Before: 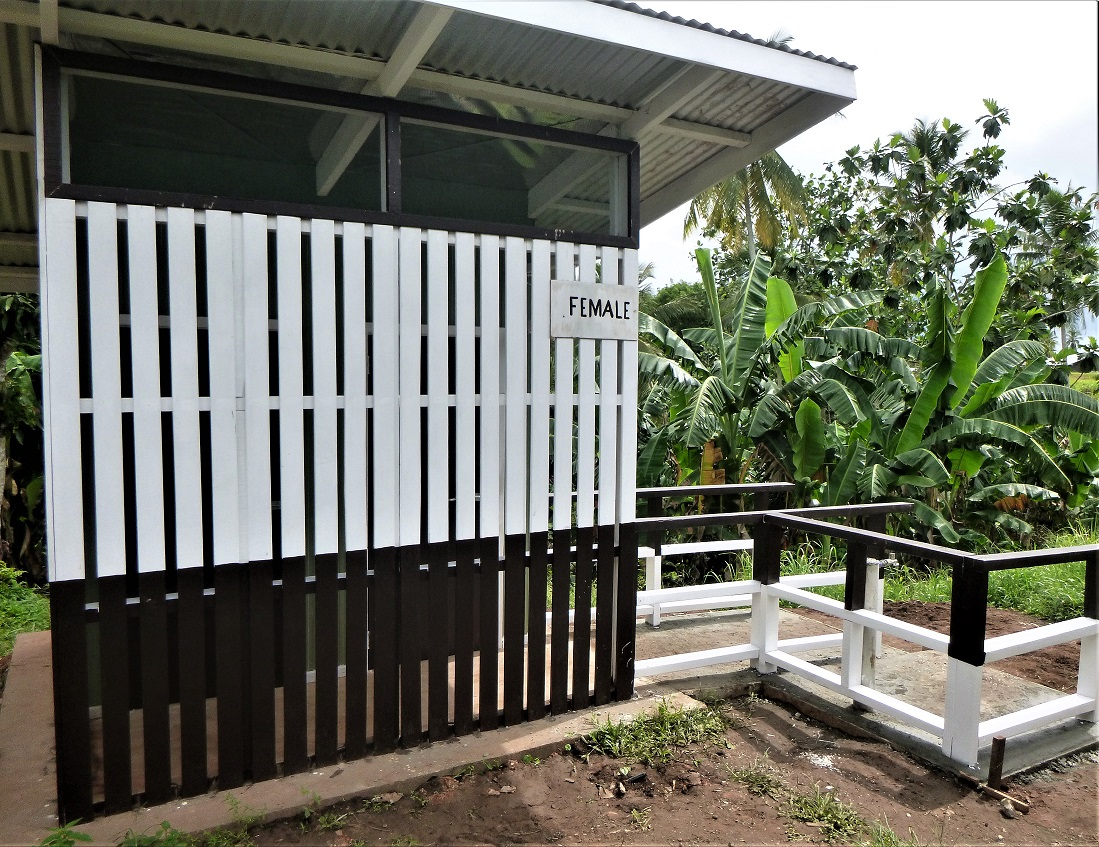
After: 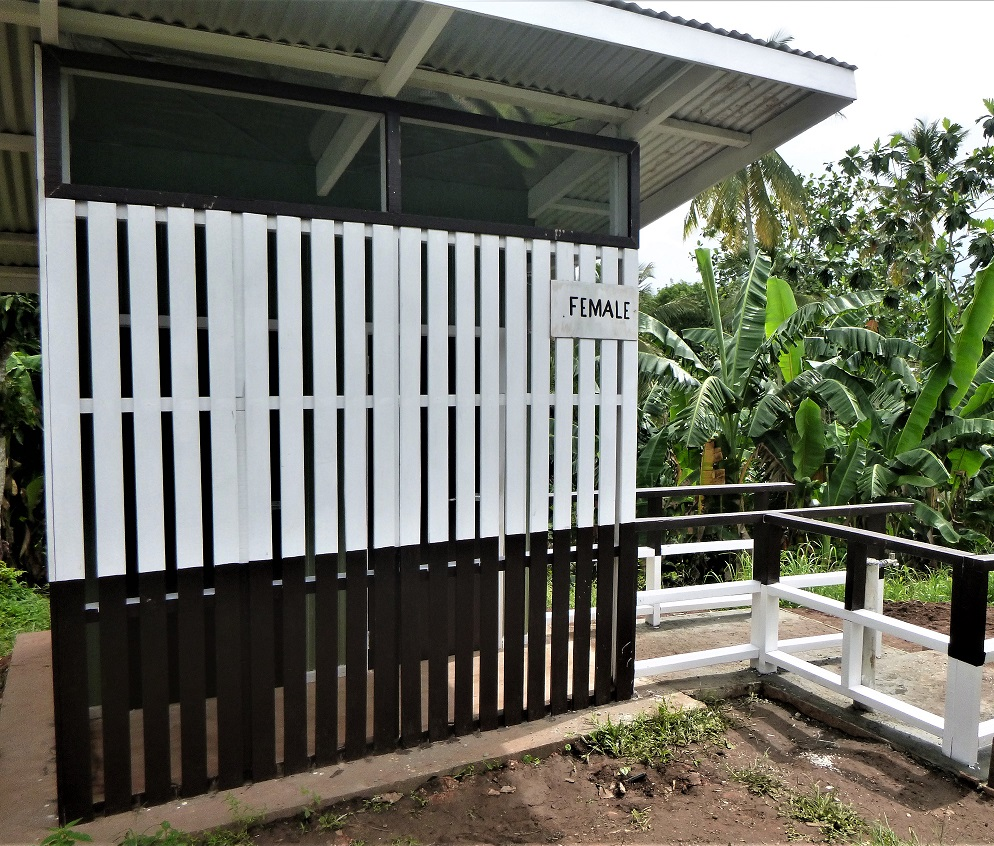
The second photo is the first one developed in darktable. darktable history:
crop: right 9.484%, bottom 0.036%
